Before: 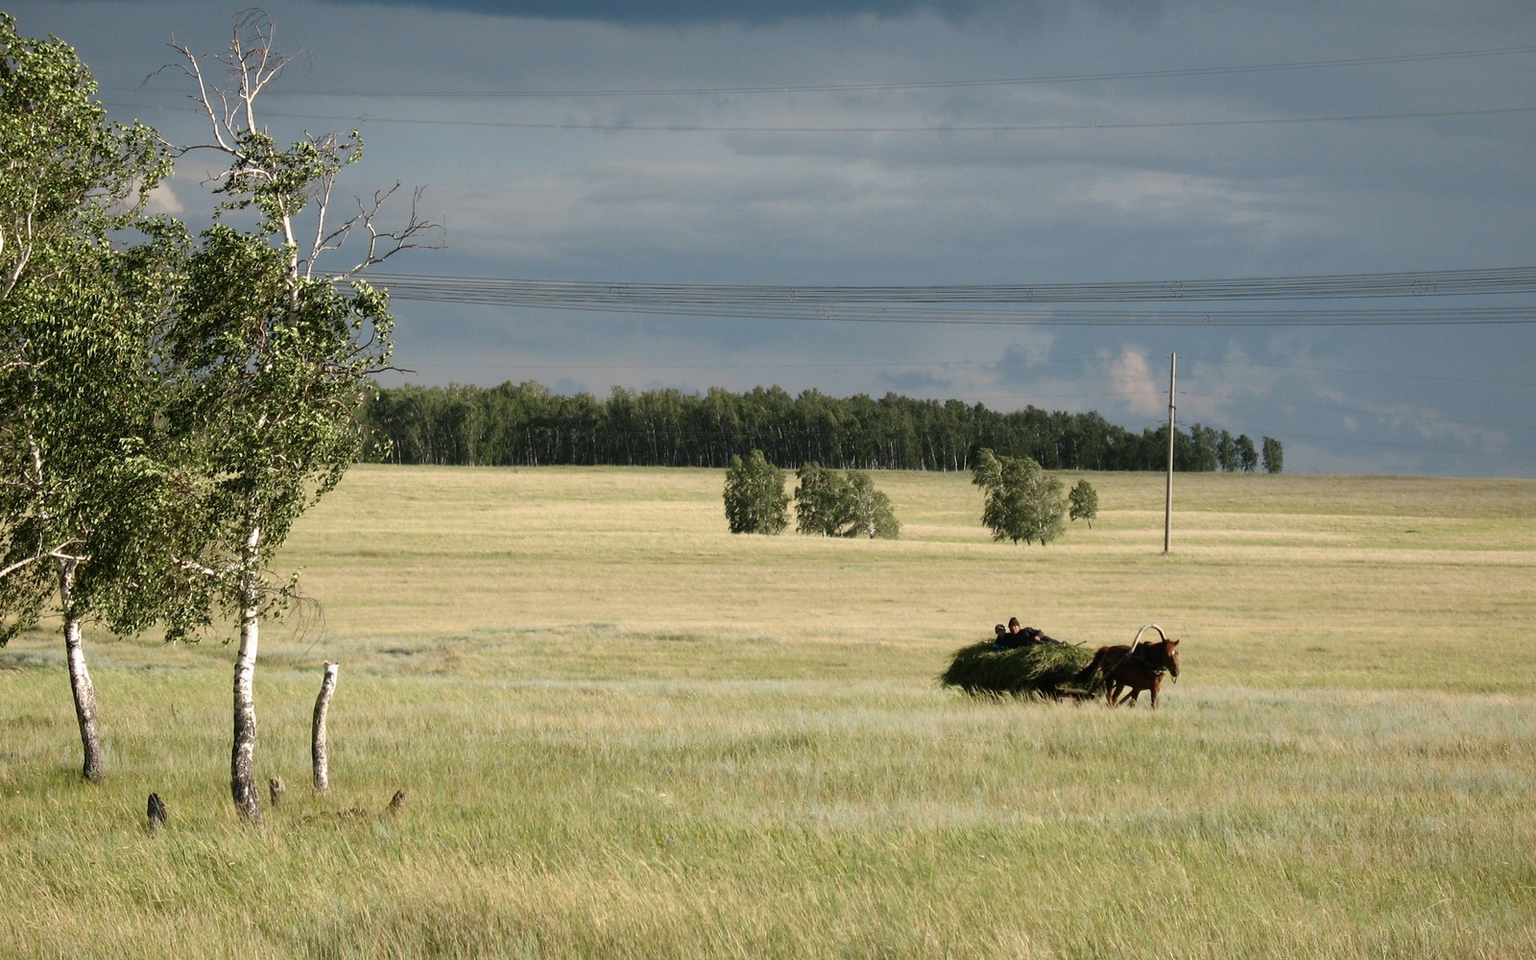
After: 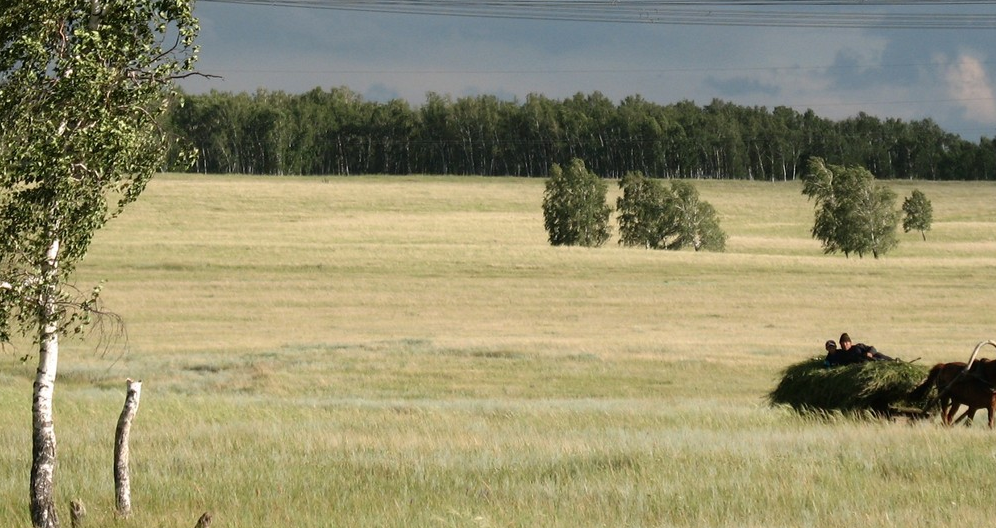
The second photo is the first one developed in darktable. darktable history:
crop: left 13.195%, top 31.07%, right 24.5%, bottom 16.073%
